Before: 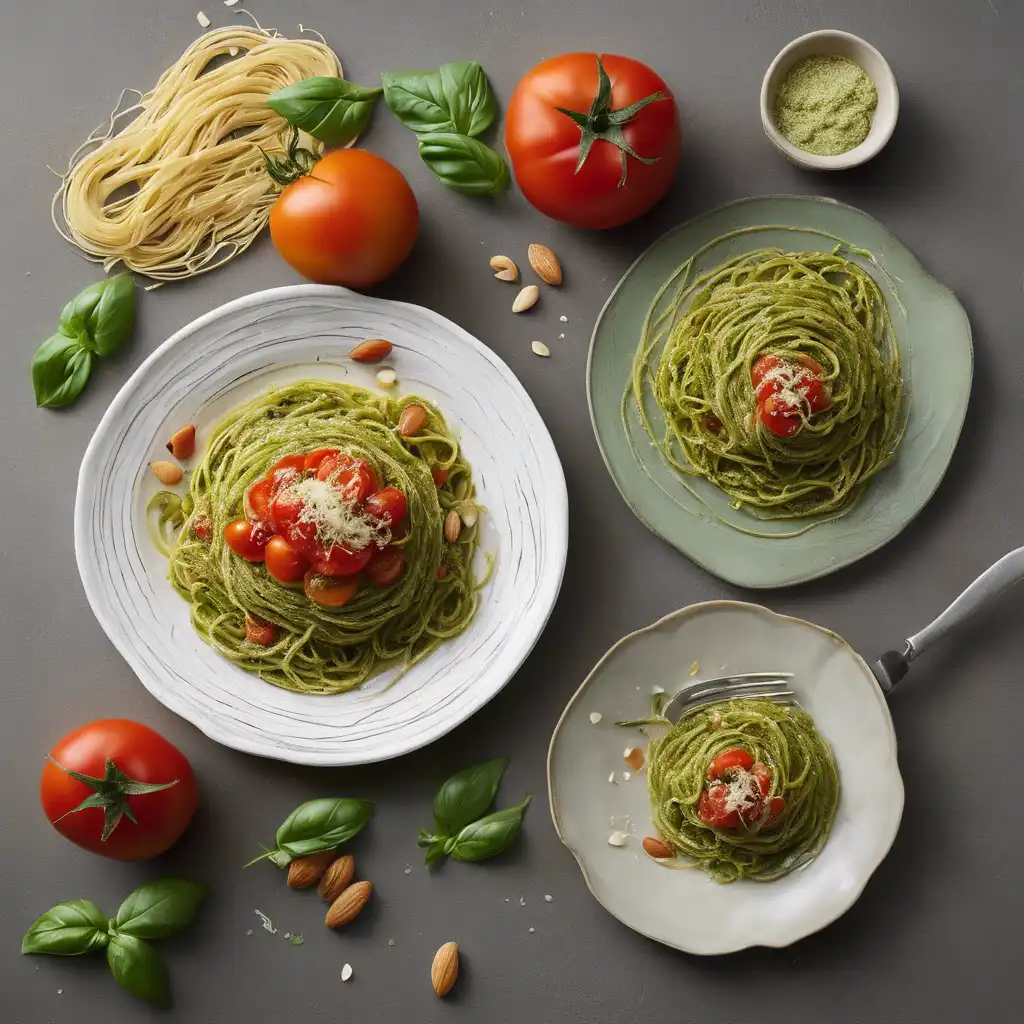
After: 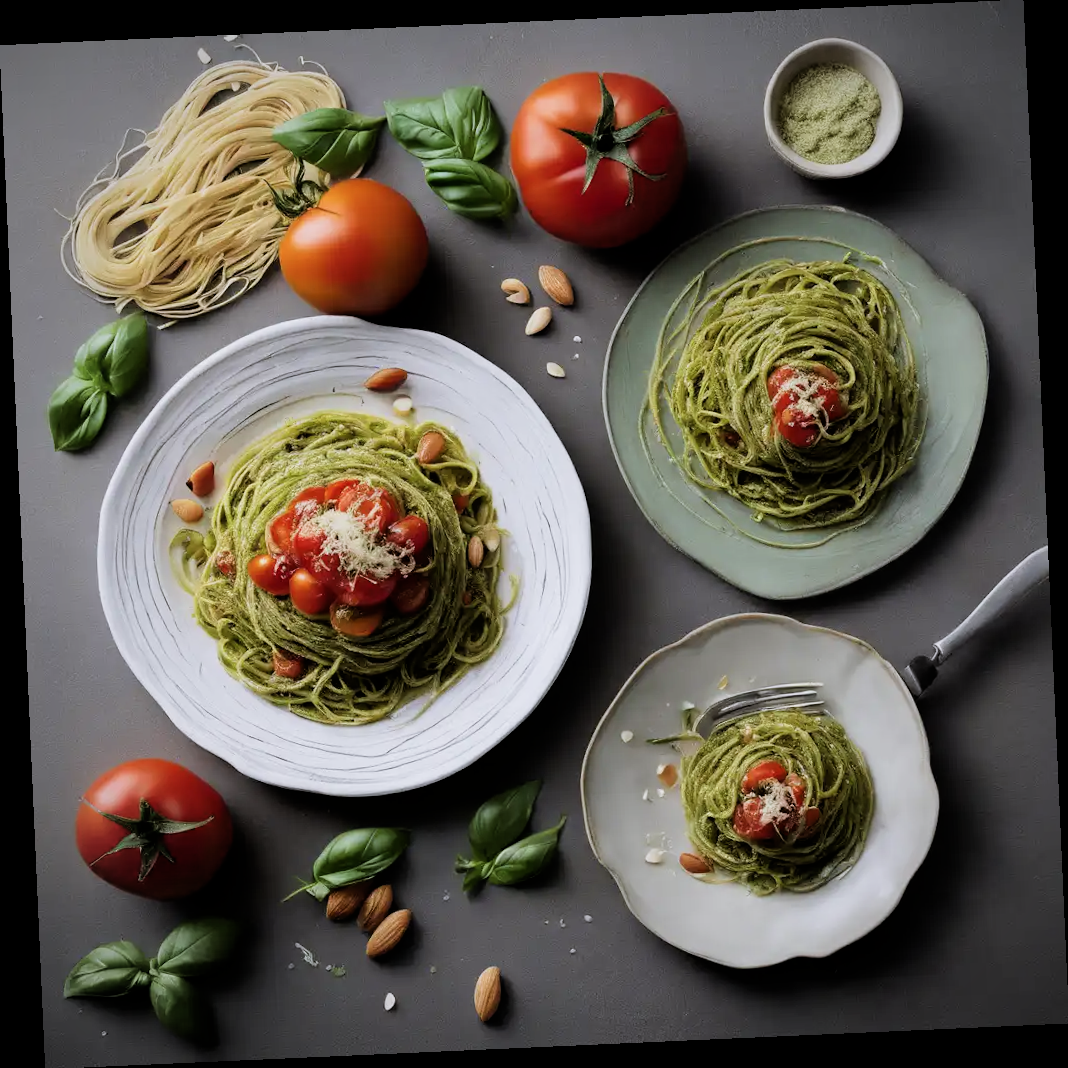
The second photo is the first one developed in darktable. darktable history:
filmic rgb: black relative exposure -5 EV, white relative exposure 3.2 EV, hardness 3.42, contrast 1.2, highlights saturation mix -50%
rotate and perspective: rotation -2.56°, automatic cropping off
vignetting: fall-off radius 60.92%
tone equalizer: -7 EV 0.13 EV, smoothing diameter 25%, edges refinement/feathering 10, preserve details guided filter
exposure: exposure -0.064 EV, compensate highlight preservation false
white balance: emerald 1
color calibration: illuminant as shot in camera, x 0.358, y 0.373, temperature 4628.91 K
